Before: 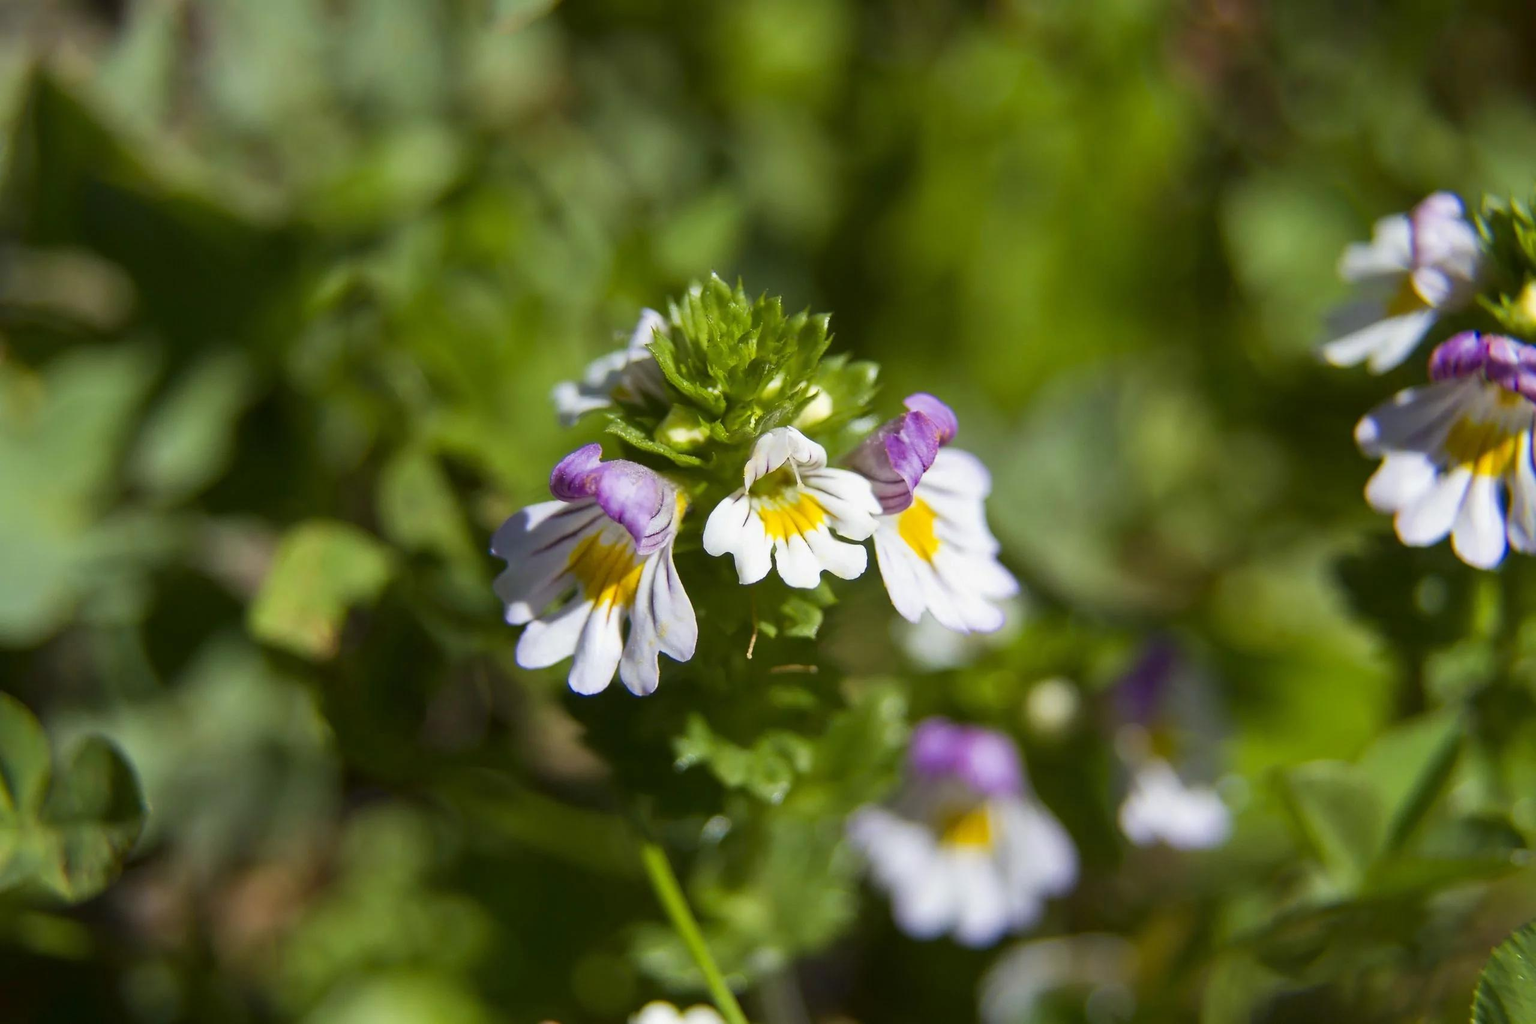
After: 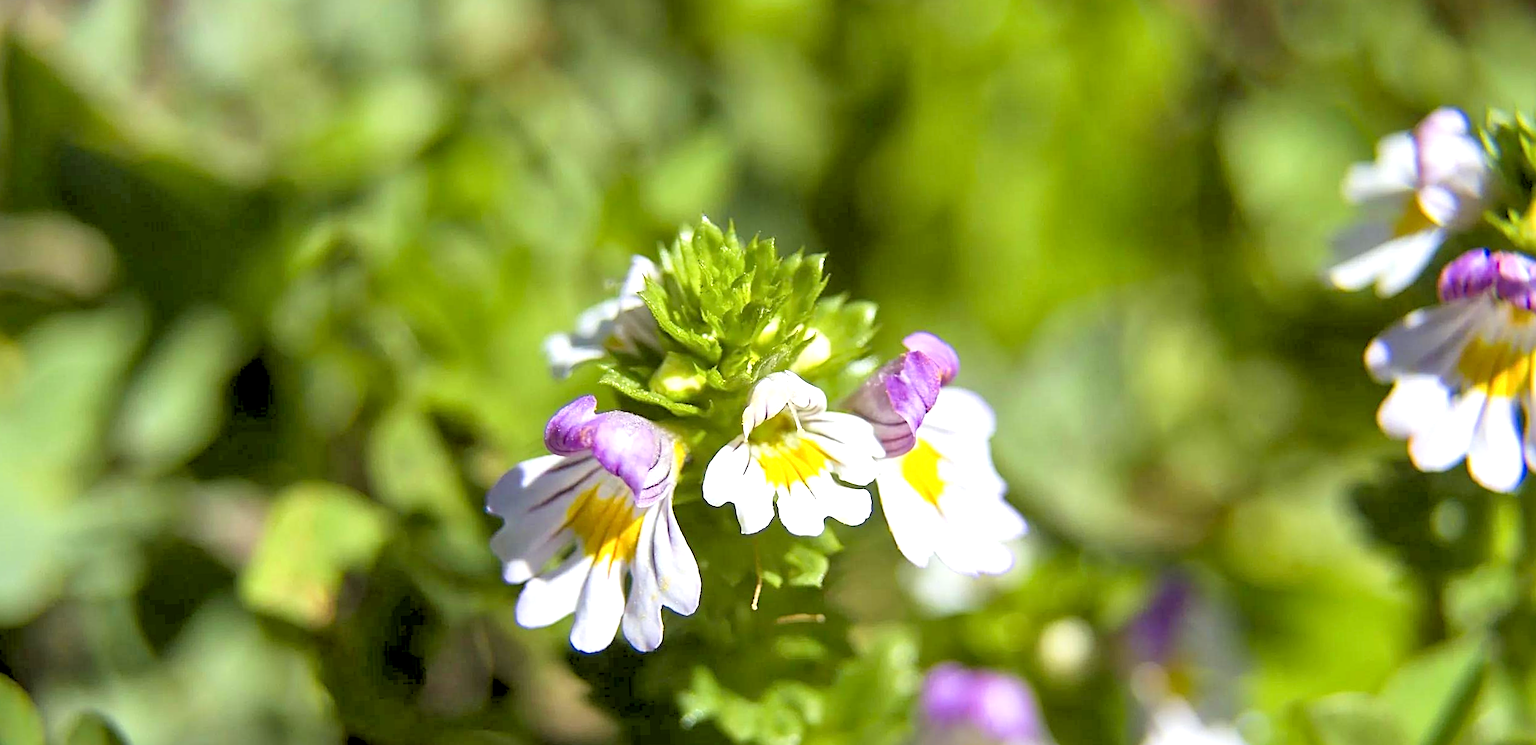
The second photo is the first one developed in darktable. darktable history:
exposure: black level correction 0.001, exposure 1.05 EV, compensate exposure bias true, compensate highlight preservation false
sharpen: radius 2.767
white balance: emerald 1
rotate and perspective: rotation -2°, crop left 0.022, crop right 0.978, crop top 0.049, crop bottom 0.951
rgb levels: preserve colors sum RGB, levels [[0.038, 0.433, 0.934], [0, 0.5, 1], [0, 0.5, 1]]
crop: top 3.857%, bottom 21.132%
local contrast: mode bilateral grid, contrast 20, coarseness 50, detail 120%, midtone range 0.2
